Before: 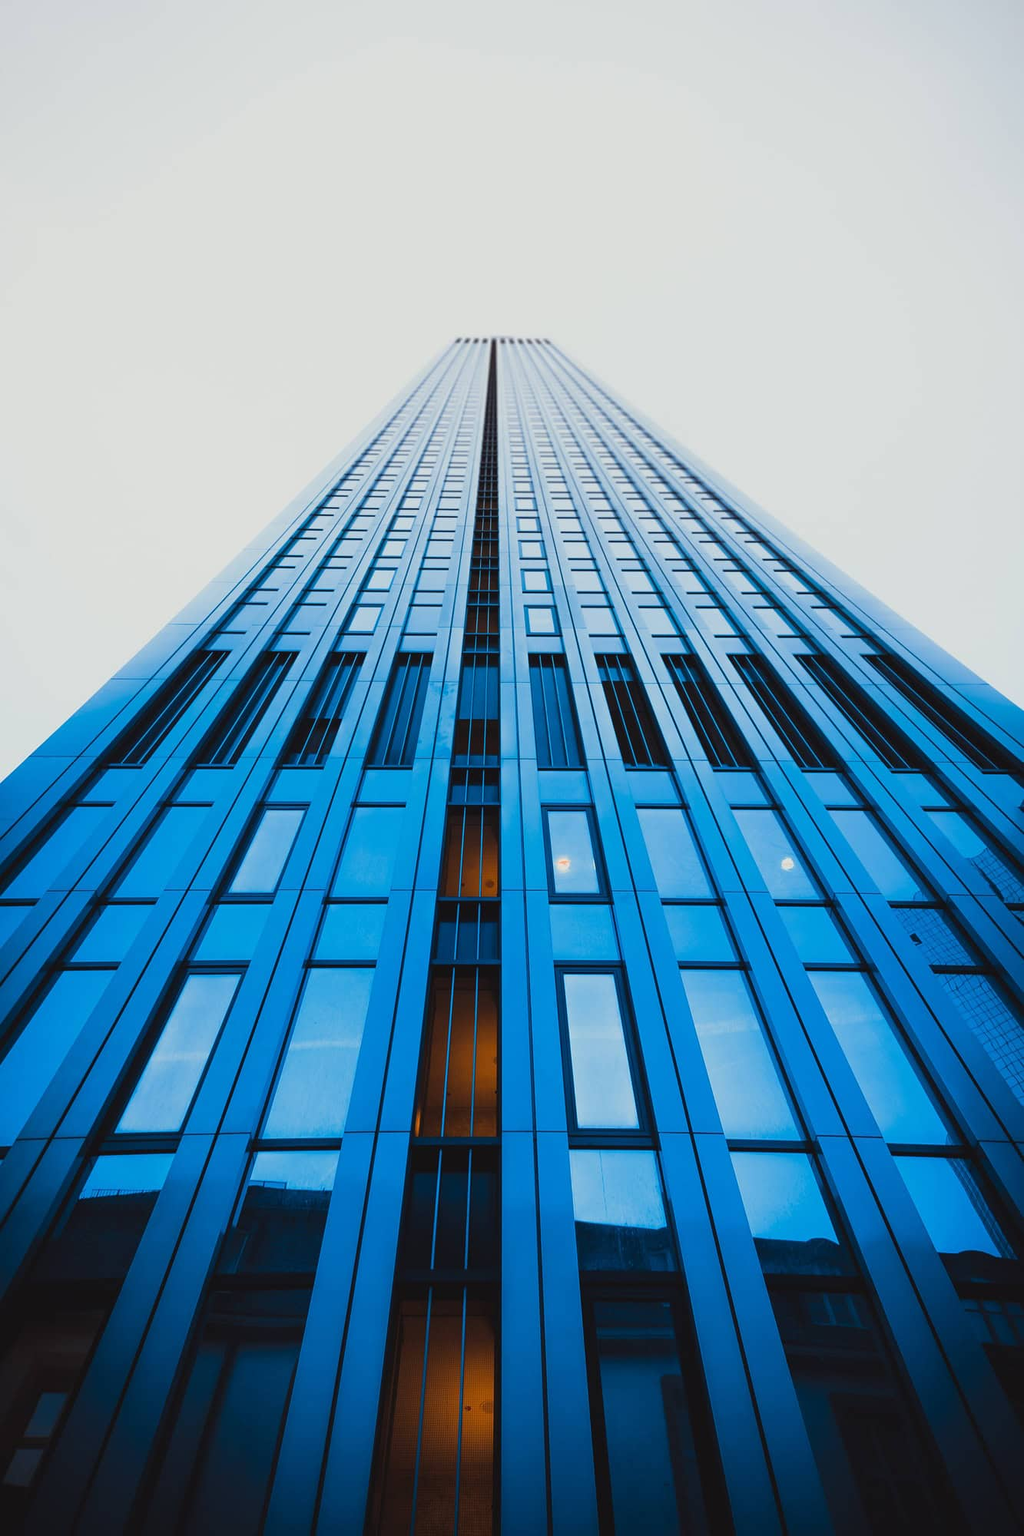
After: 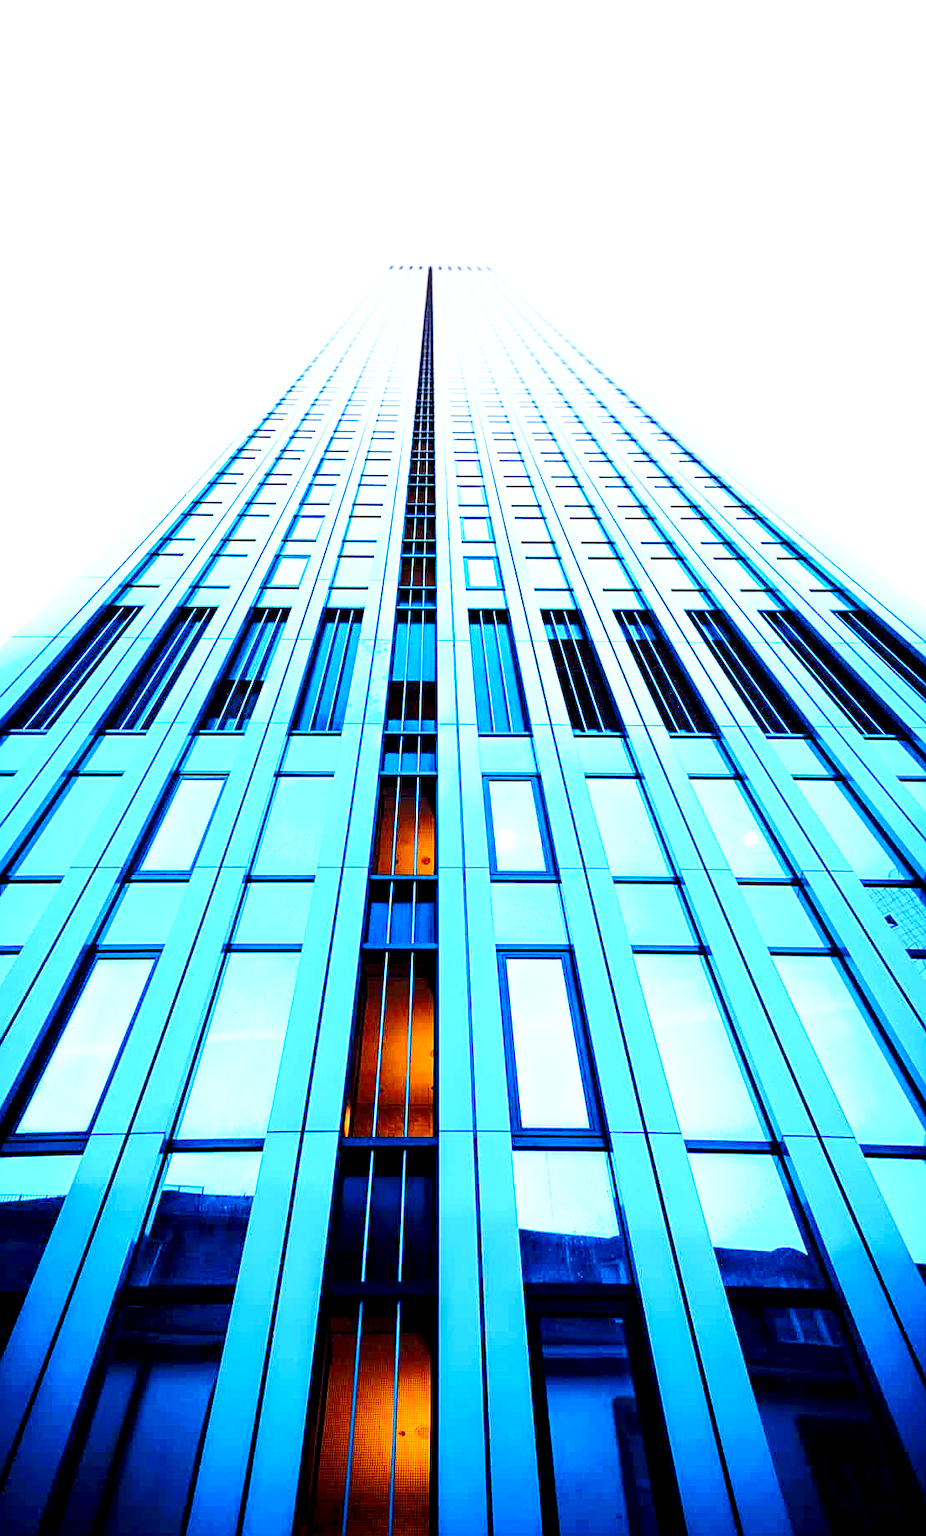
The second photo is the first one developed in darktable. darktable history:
local contrast: highlights 100%, shadows 100%, detail 120%, midtone range 0.2
exposure: black level correction 0.011, exposure 1.088 EV, compensate exposure bias true, compensate highlight preservation false
white balance: red 0.967, blue 1.119, emerald 0.756
crop: left 9.807%, top 6.259%, right 7.334%, bottom 2.177%
contrast brightness saturation: contrast 0.2, brightness 0.16, saturation 0.22
base curve: curves: ch0 [(0, 0) (0.028, 0.03) (0.121, 0.232) (0.46, 0.748) (0.859, 0.968) (1, 1)], preserve colors none
sharpen: on, module defaults
